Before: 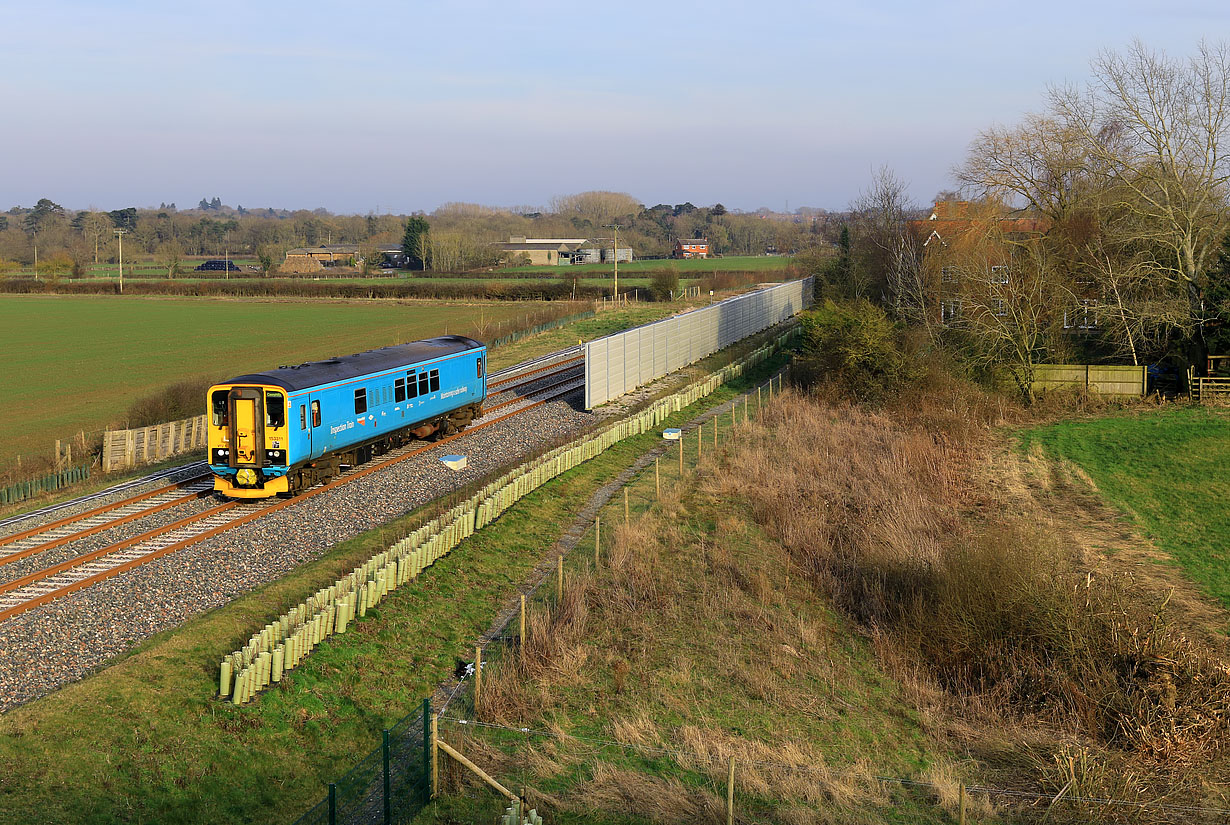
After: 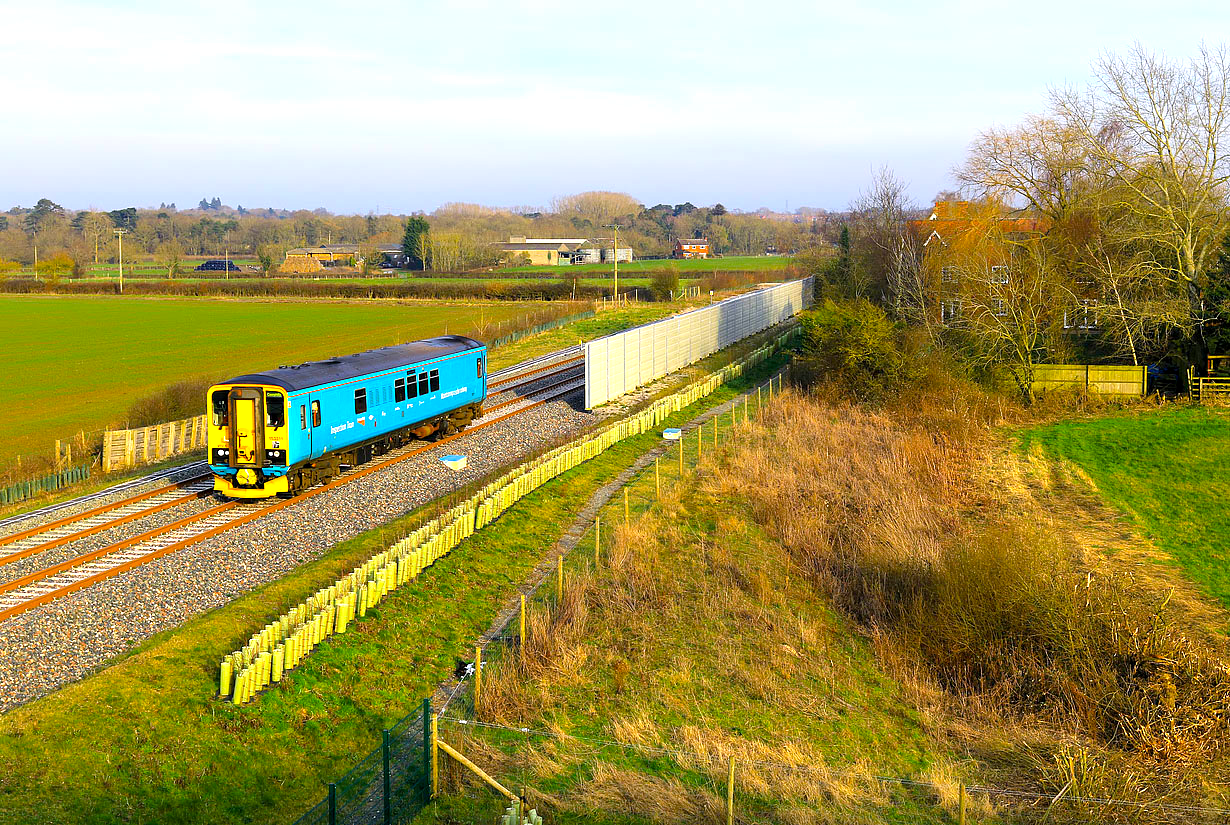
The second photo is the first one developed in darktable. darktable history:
exposure: black level correction 0.001, exposure 0.5 EV, compensate exposure bias true, compensate highlight preservation false
color balance rgb: perceptual saturation grading › global saturation 36%, perceptual brilliance grading › global brilliance 10%, global vibrance 20%
